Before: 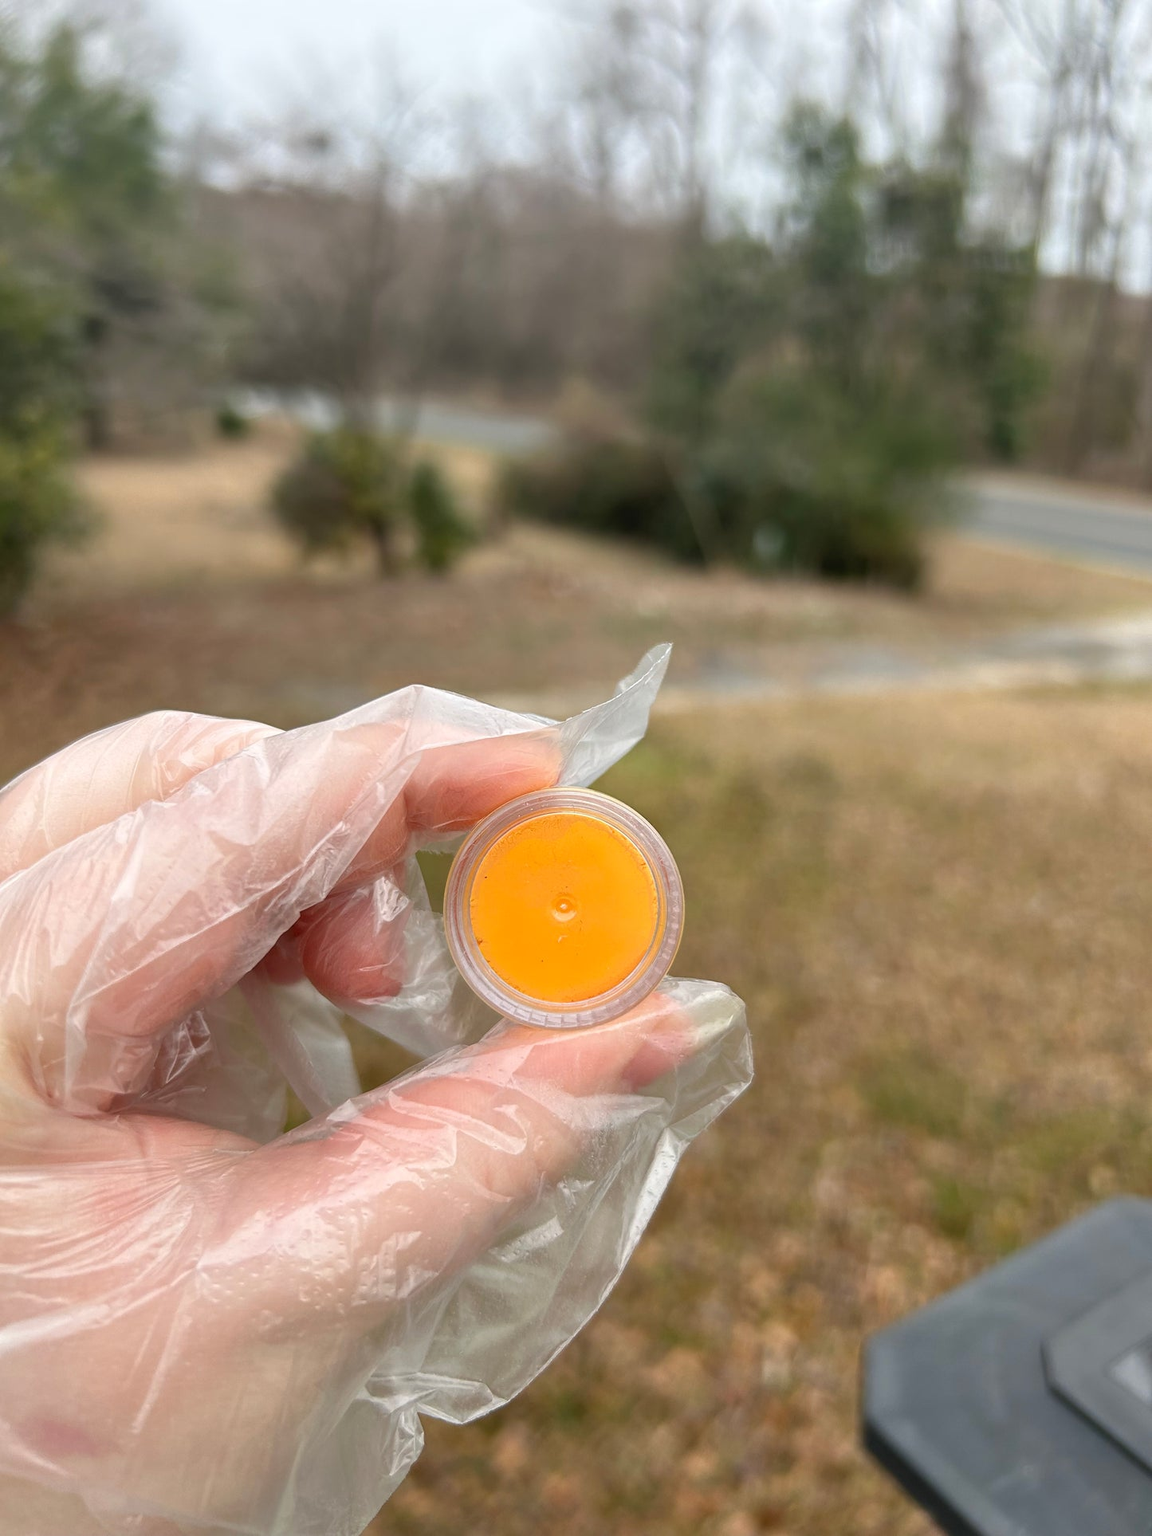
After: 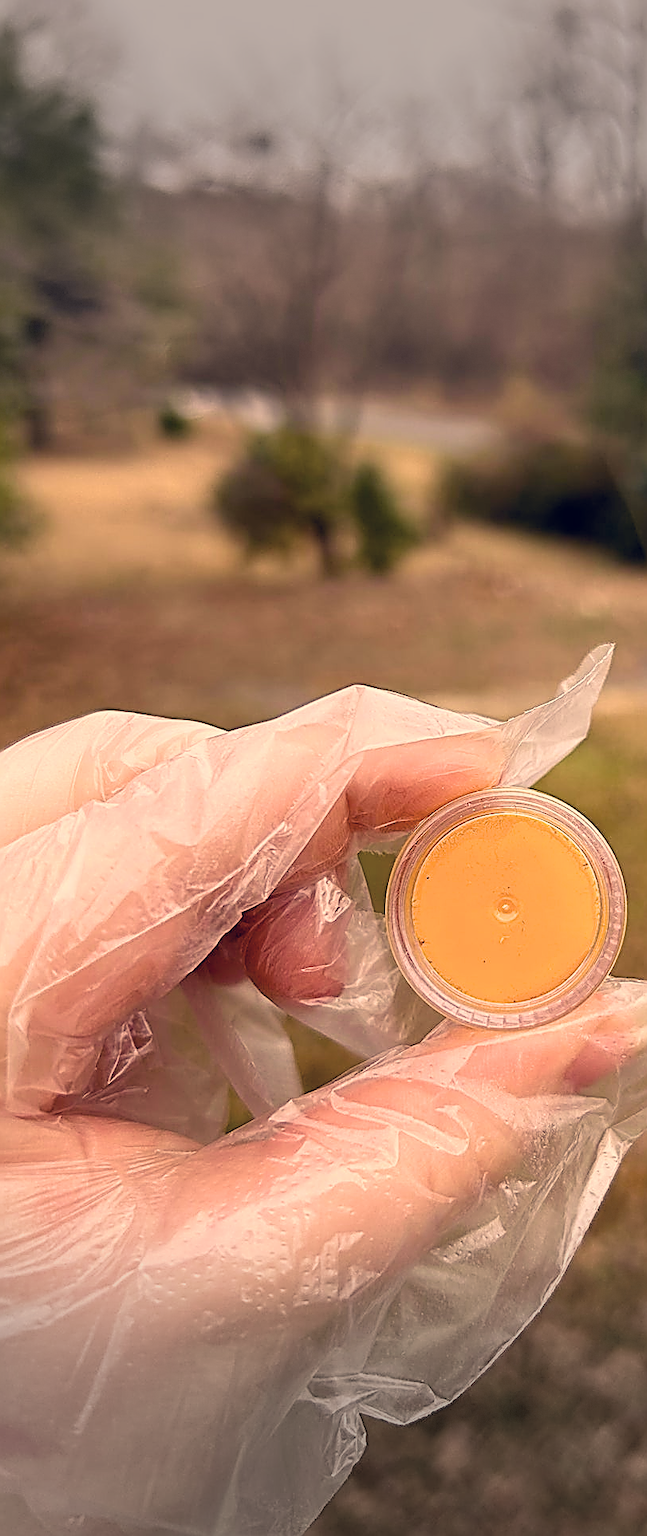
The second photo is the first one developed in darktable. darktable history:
color correction: highlights a* 19.65, highlights b* 27.69, shadows a* 3.43, shadows b* -17.73, saturation 0.723
color balance rgb: perceptual saturation grading › global saturation 20%, perceptual saturation grading › highlights -13.96%, perceptual saturation grading › shadows 49.284%, global vibrance 20%
crop: left 5.081%, right 38.656%
sharpen: amount 1.847
filmic rgb: middle gray luminance 21.53%, black relative exposure -14.05 EV, white relative exposure 2.98 EV, threshold 2.94 EV, target black luminance 0%, hardness 8.8, latitude 59.83%, contrast 1.206, highlights saturation mix 5.38%, shadows ↔ highlights balance 40.78%, color science v6 (2022), enable highlight reconstruction true
velvia: strength 29.57%
vignetting: fall-off start 79.38%, width/height ratio 1.329, dithering 8-bit output, unbound false
